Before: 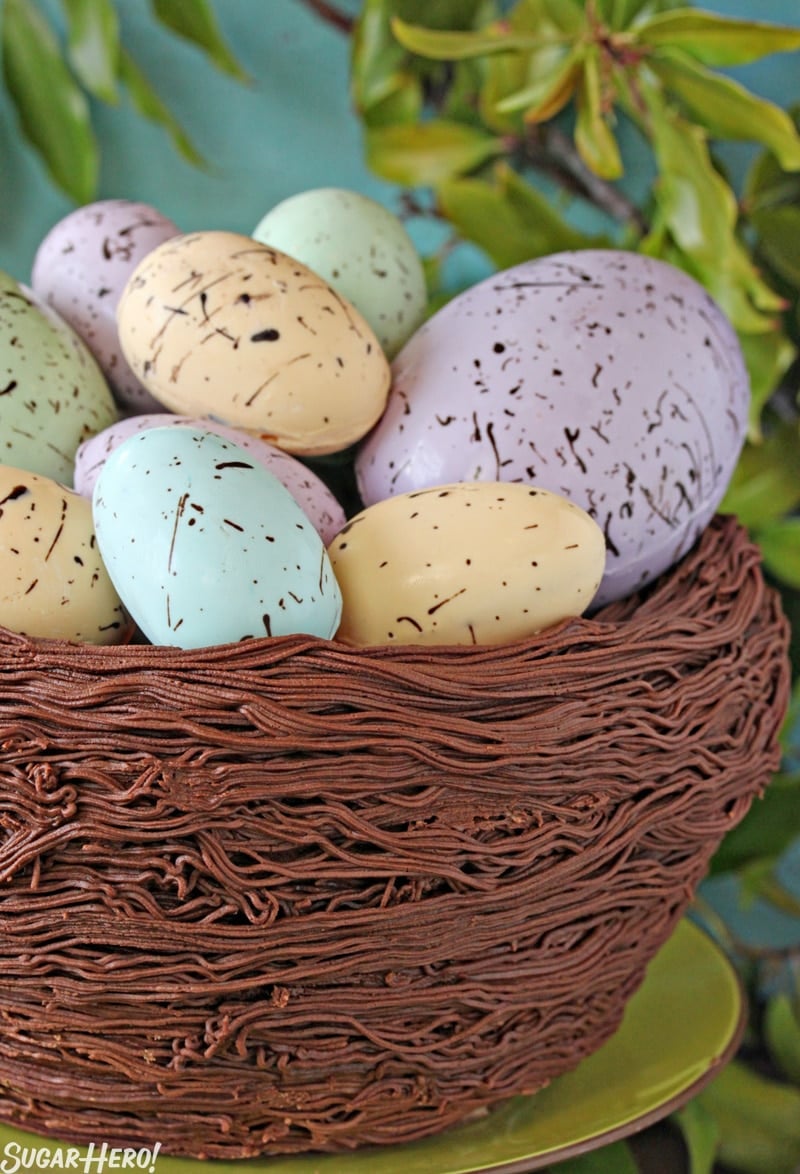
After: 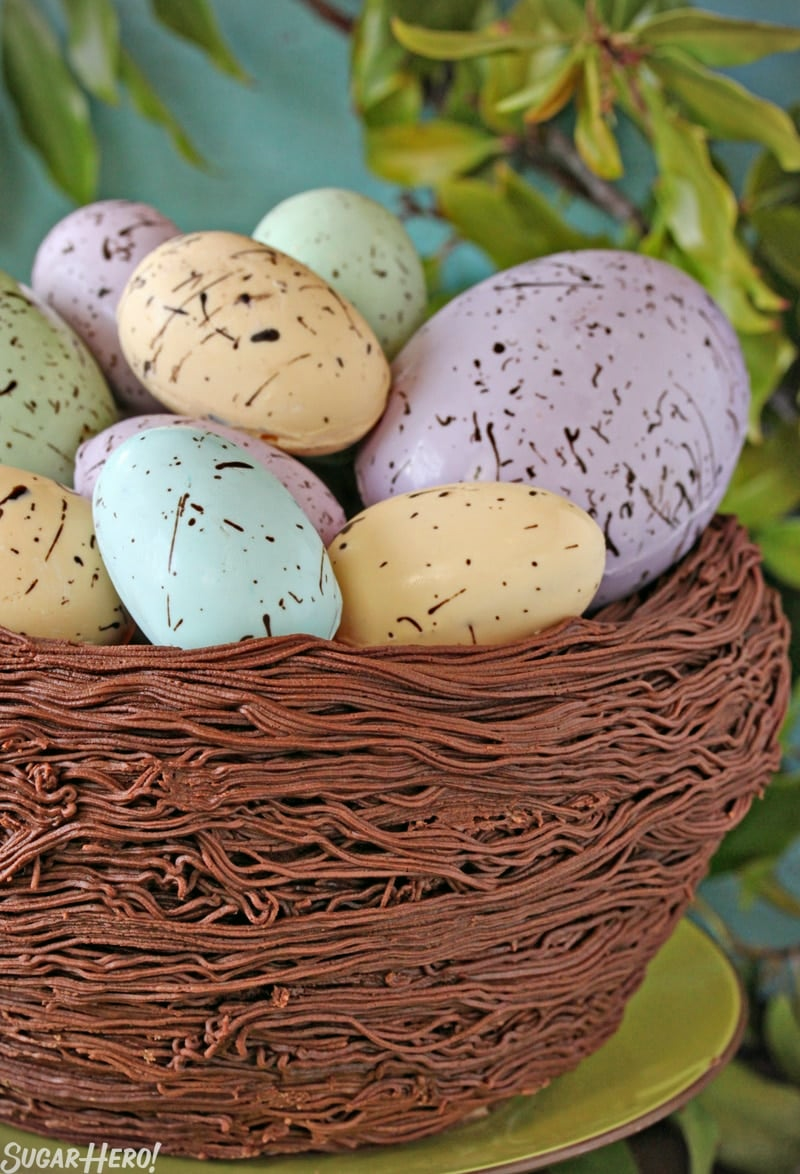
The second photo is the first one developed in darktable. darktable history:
bloom: size 3%, threshold 100%, strength 0%
color balance: mode lift, gamma, gain (sRGB), lift [1, 0.99, 1.01, 0.992], gamma [1, 1.037, 0.974, 0.963]
vignetting: fall-off start 91.19%
shadows and highlights: low approximation 0.01, soften with gaussian
